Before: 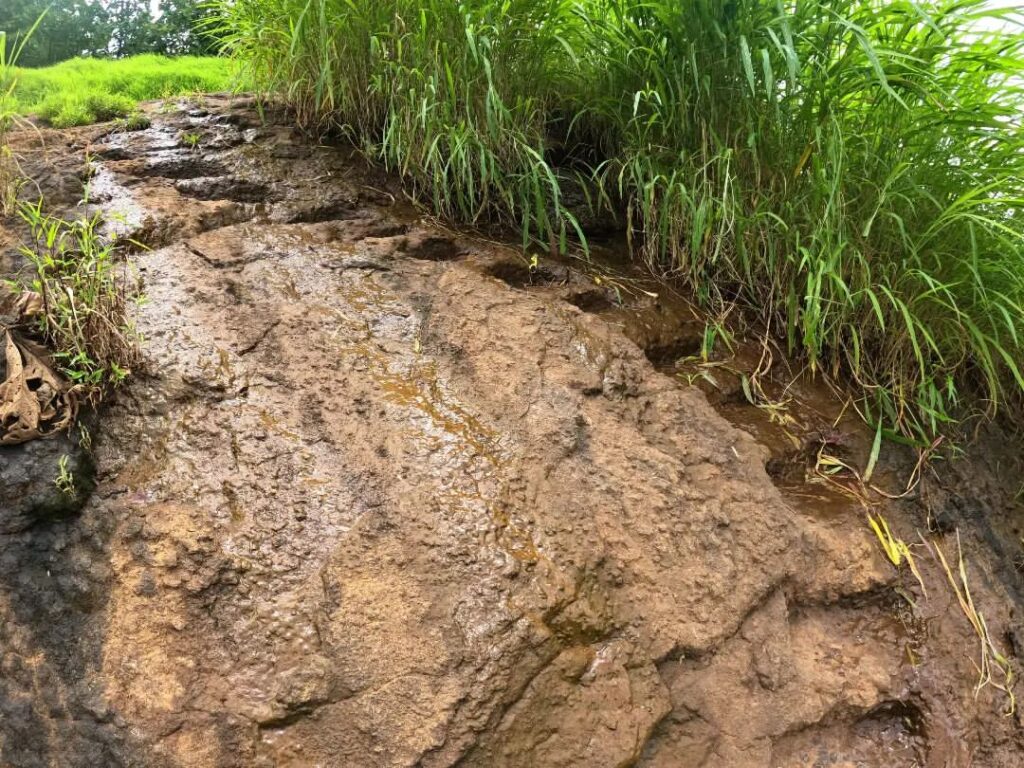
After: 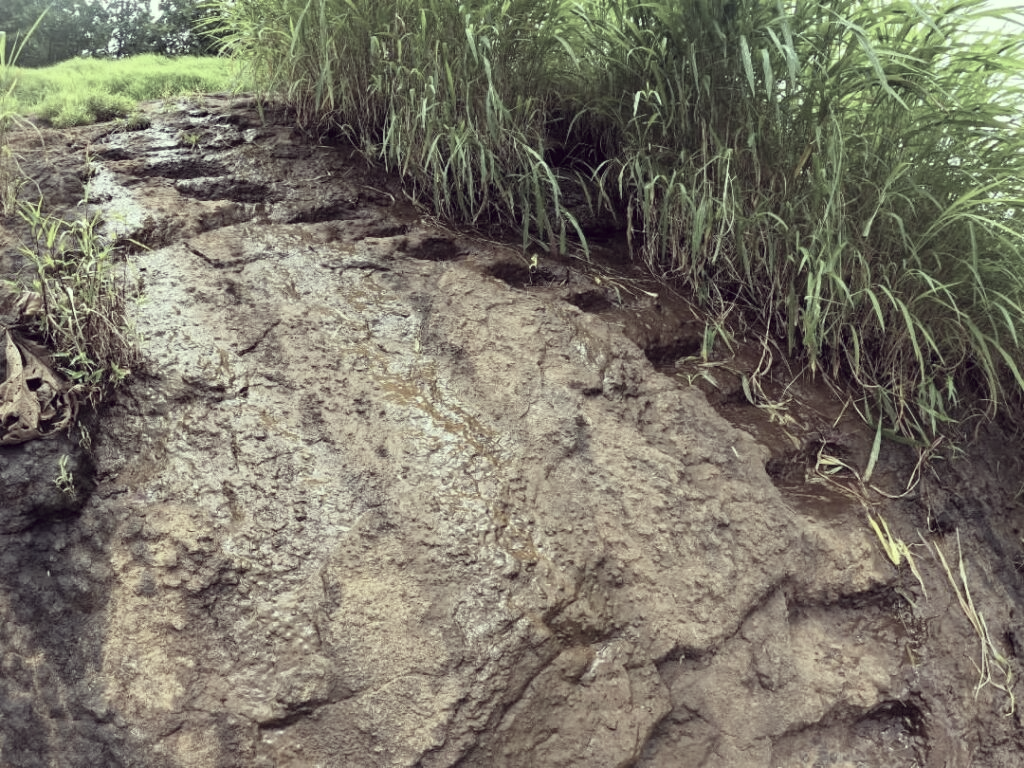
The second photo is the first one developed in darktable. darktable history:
tone equalizer: on, module defaults
color correction: highlights a* -20.22, highlights b* 19.97, shadows a* 19.31, shadows b* -20.89, saturation 0.375
